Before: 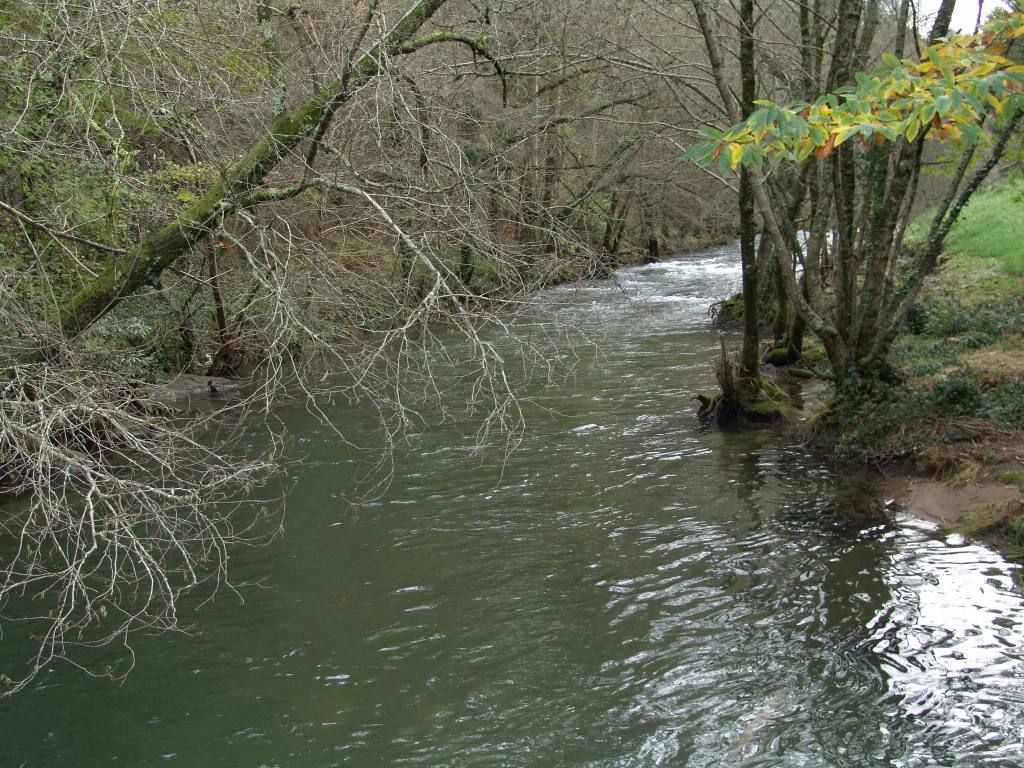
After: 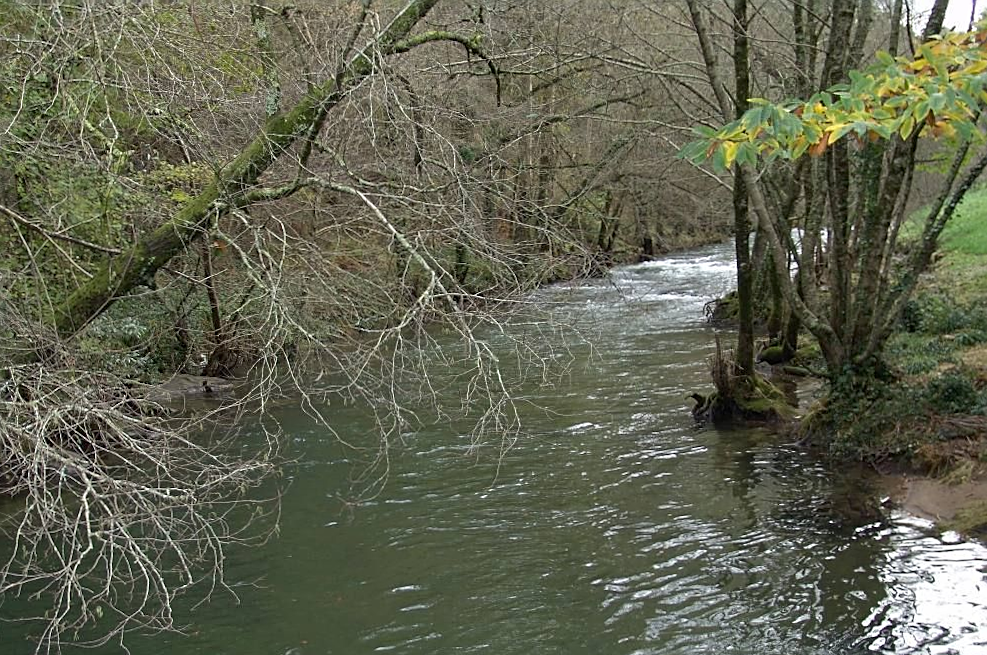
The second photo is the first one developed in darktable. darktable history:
sharpen: on, module defaults
crop and rotate: angle 0.201°, left 0.35%, right 2.737%, bottom 14.26%
